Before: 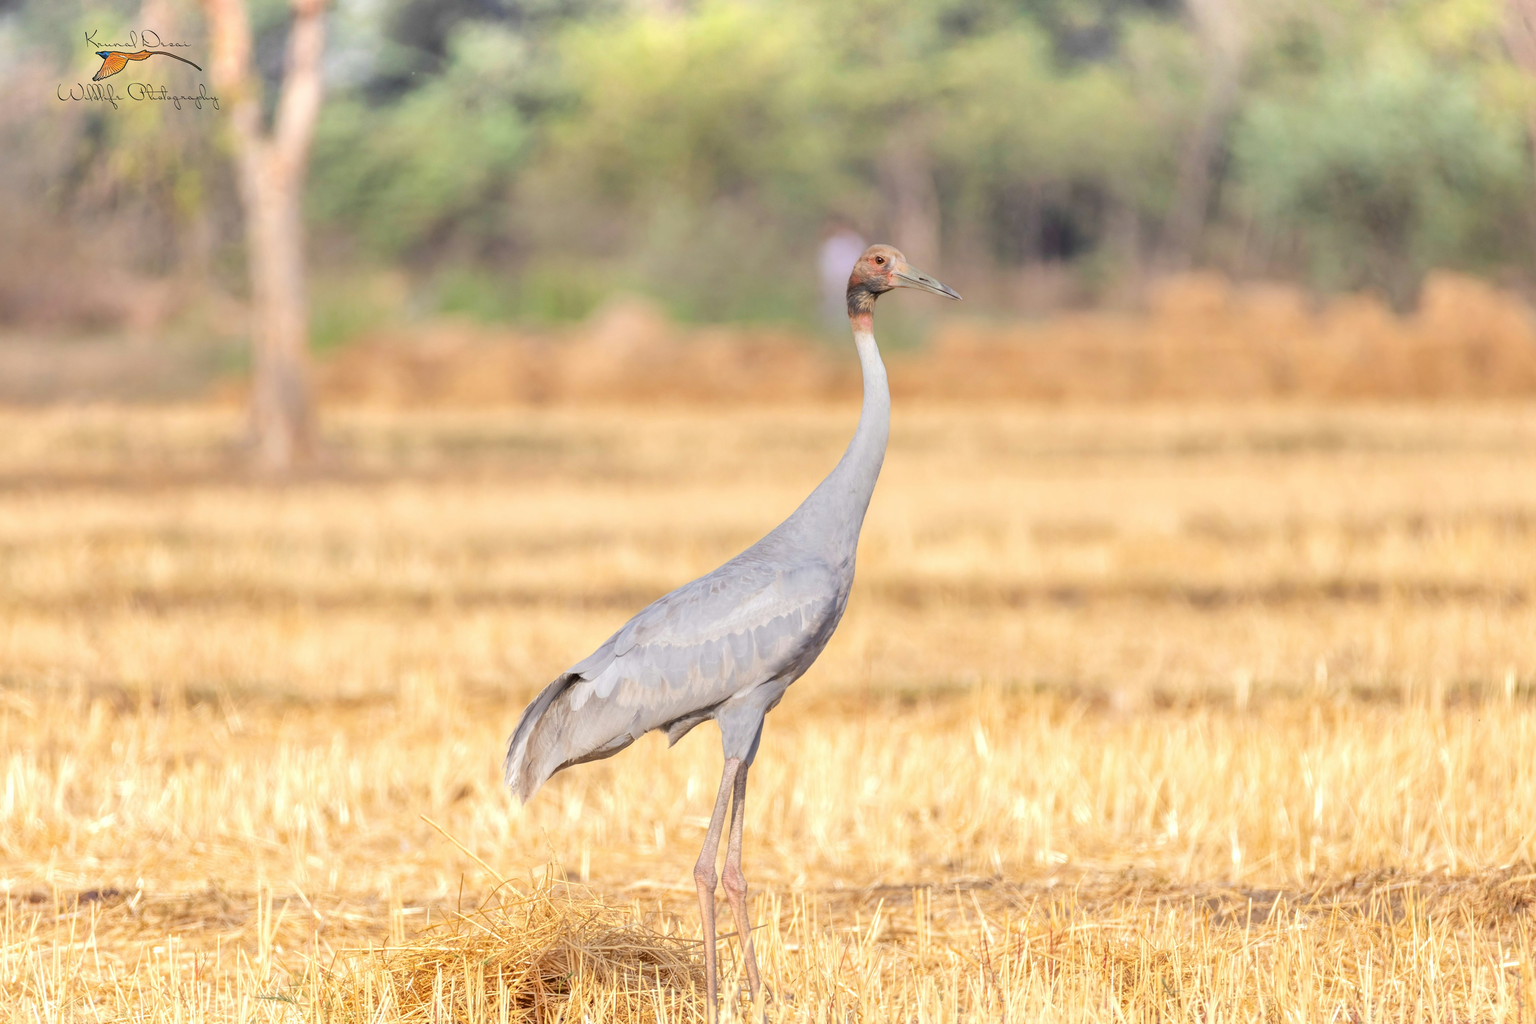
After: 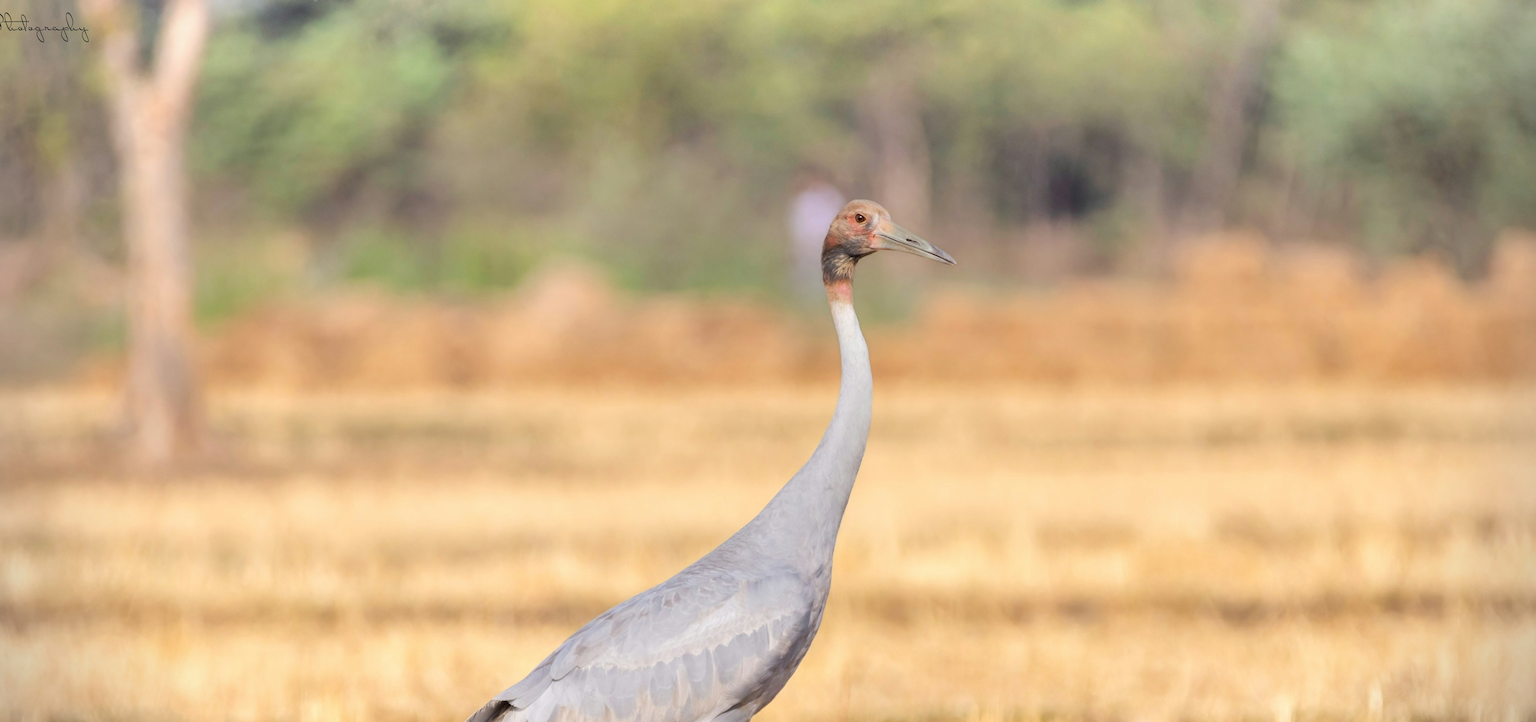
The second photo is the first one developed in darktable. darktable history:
crop and rotate: left 9.345%, top 7.22%, right 4.982%, bottom 32.331%
vignetting: dithering 8-bit output, unbound false
